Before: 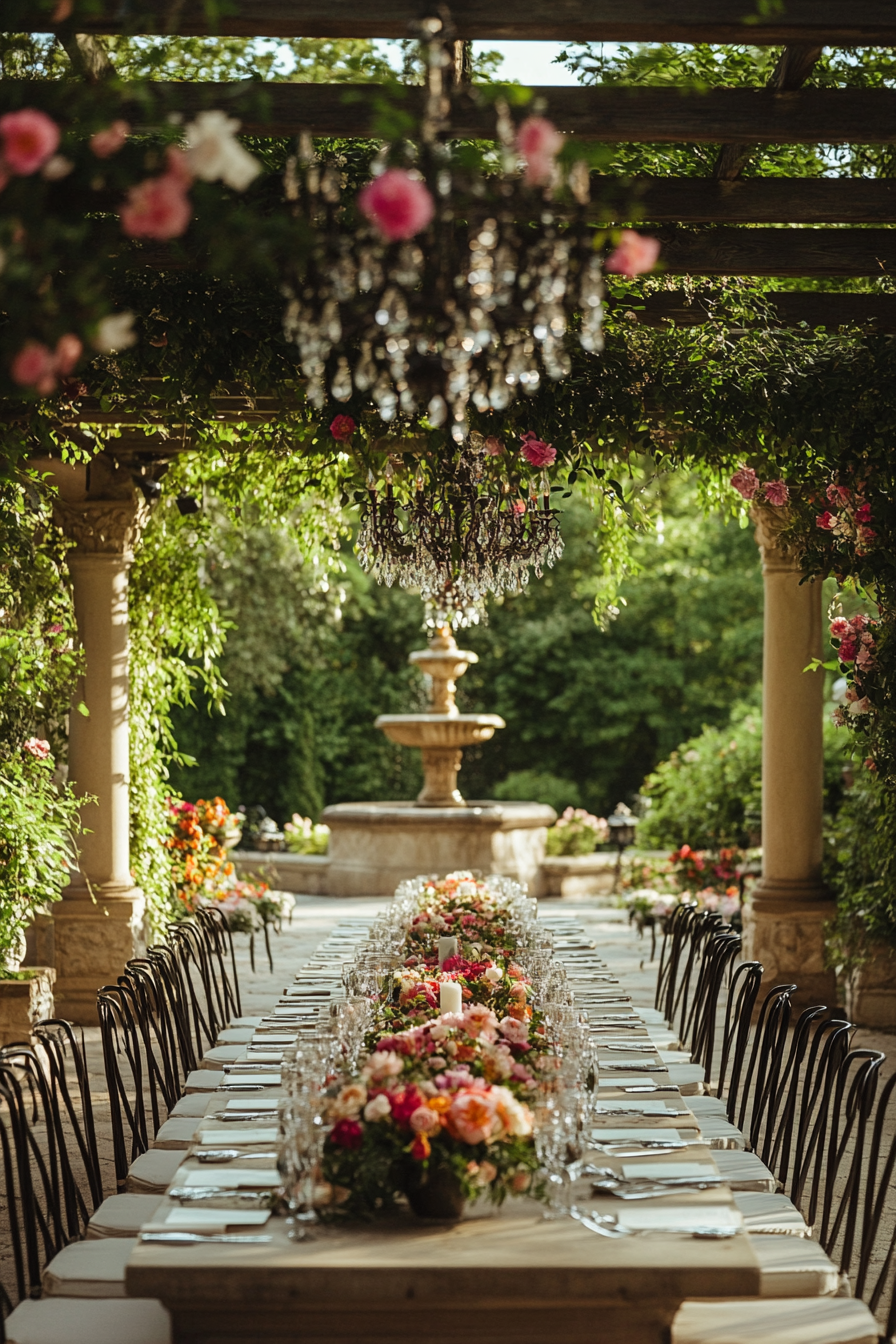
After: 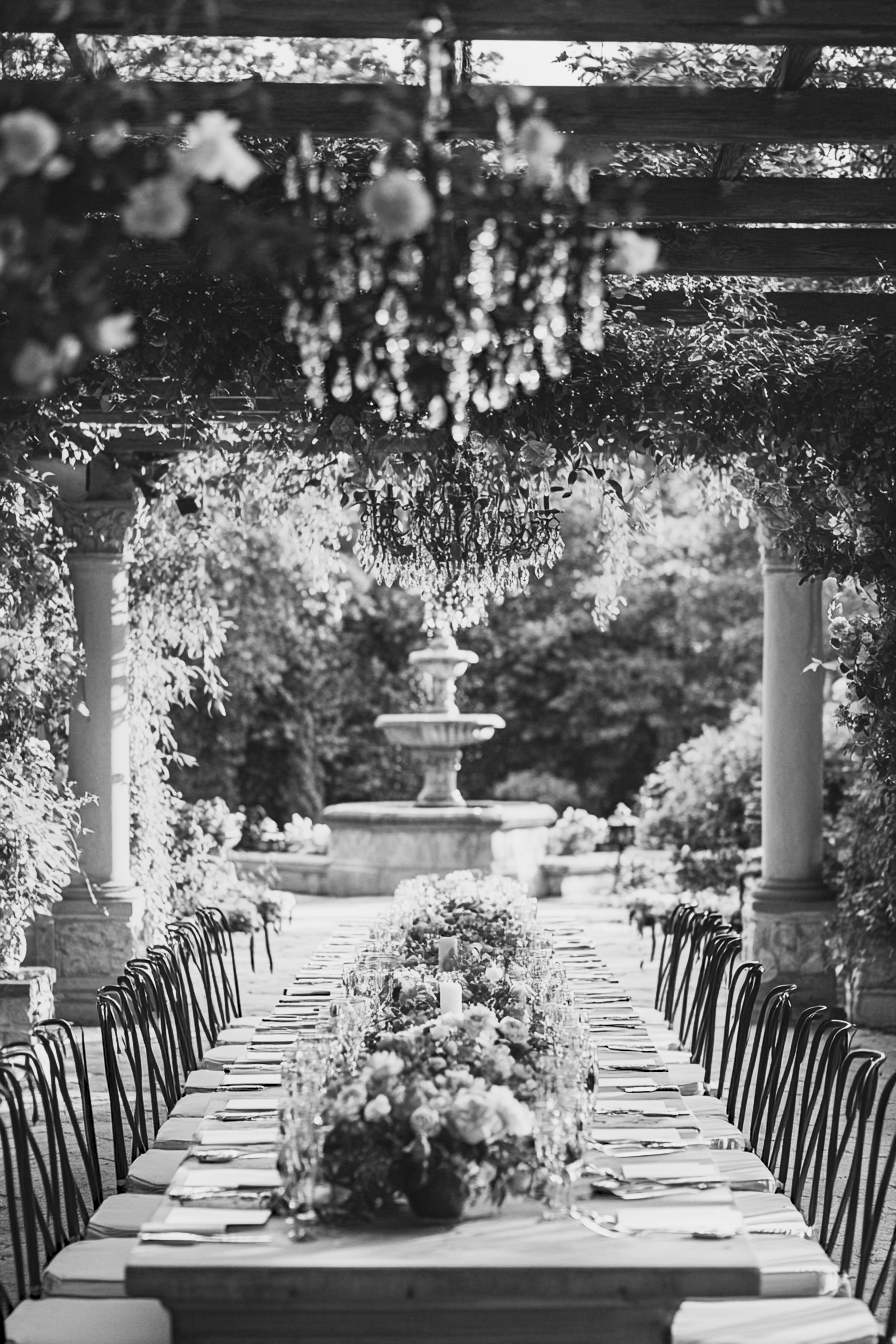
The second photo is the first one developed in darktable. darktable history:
monochrome: a 14.95, b -89.96
white balance: red 0.983, blue 1.036
haze removal: compatibility mode true, adaptive false
contrast brightness saturation: contrast 0.39, brightness 0.53
